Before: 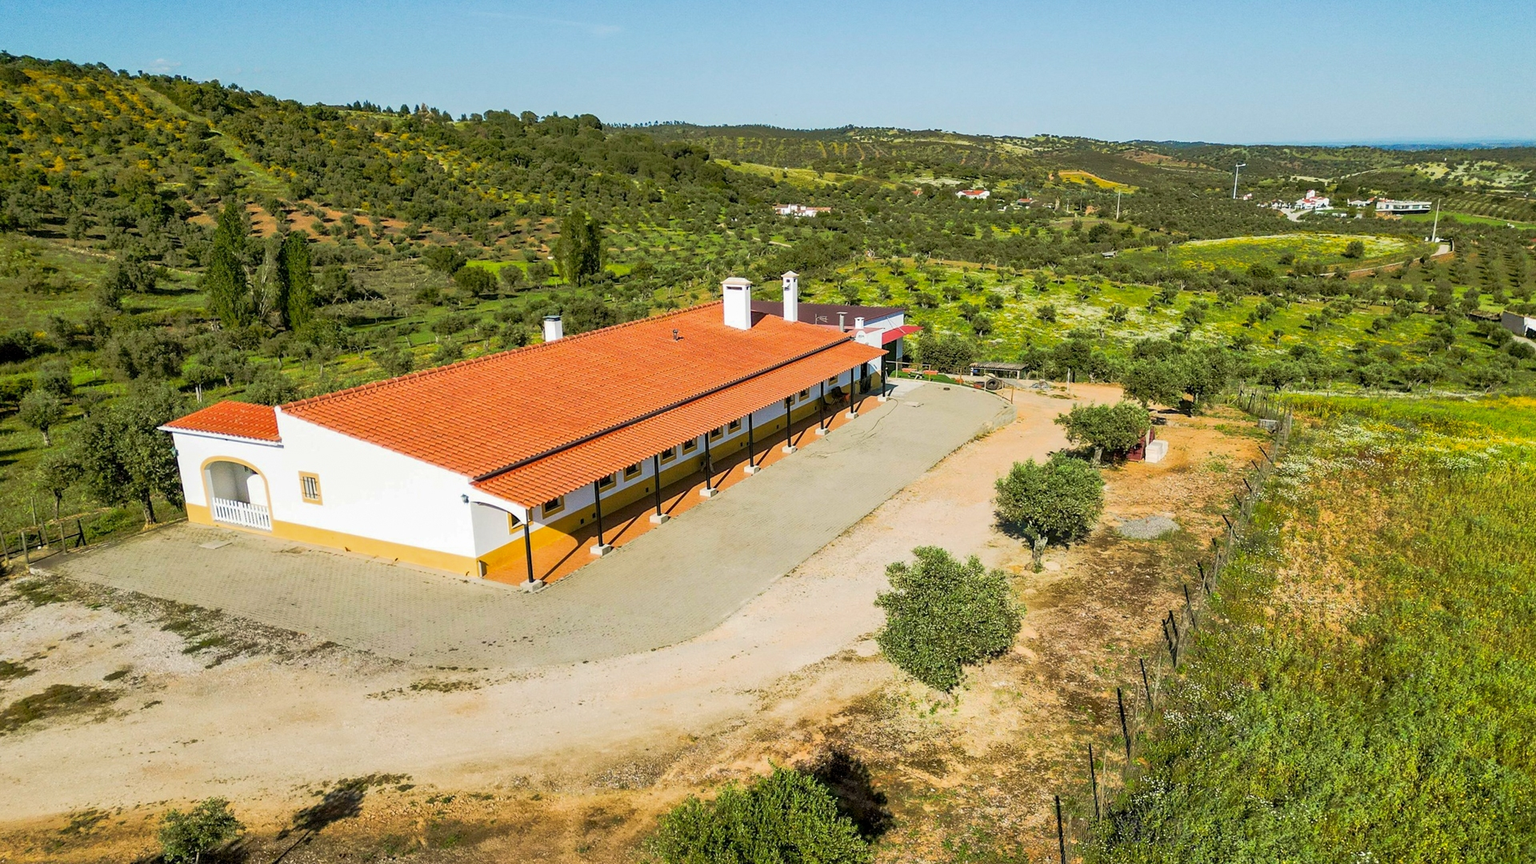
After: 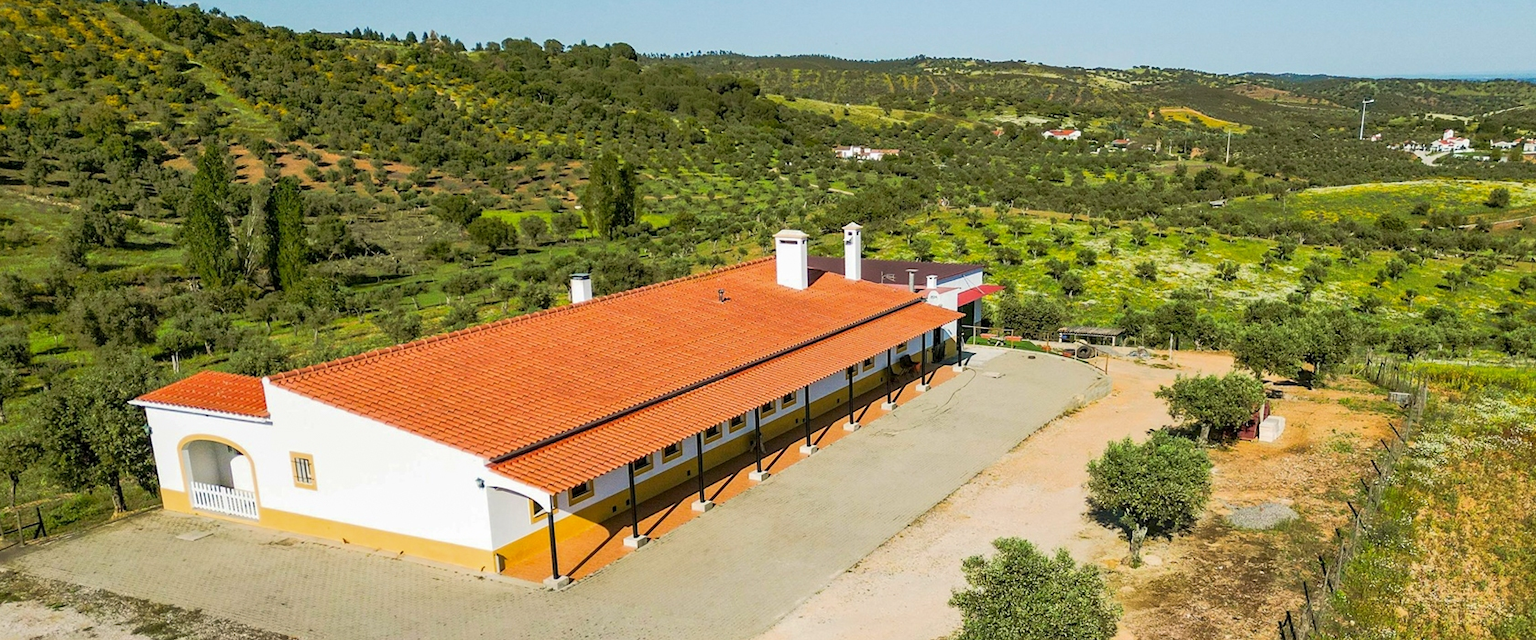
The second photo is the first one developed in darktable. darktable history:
crop: left 2.975%, top 8.957%, right 9.667%, bottom 26.25%
